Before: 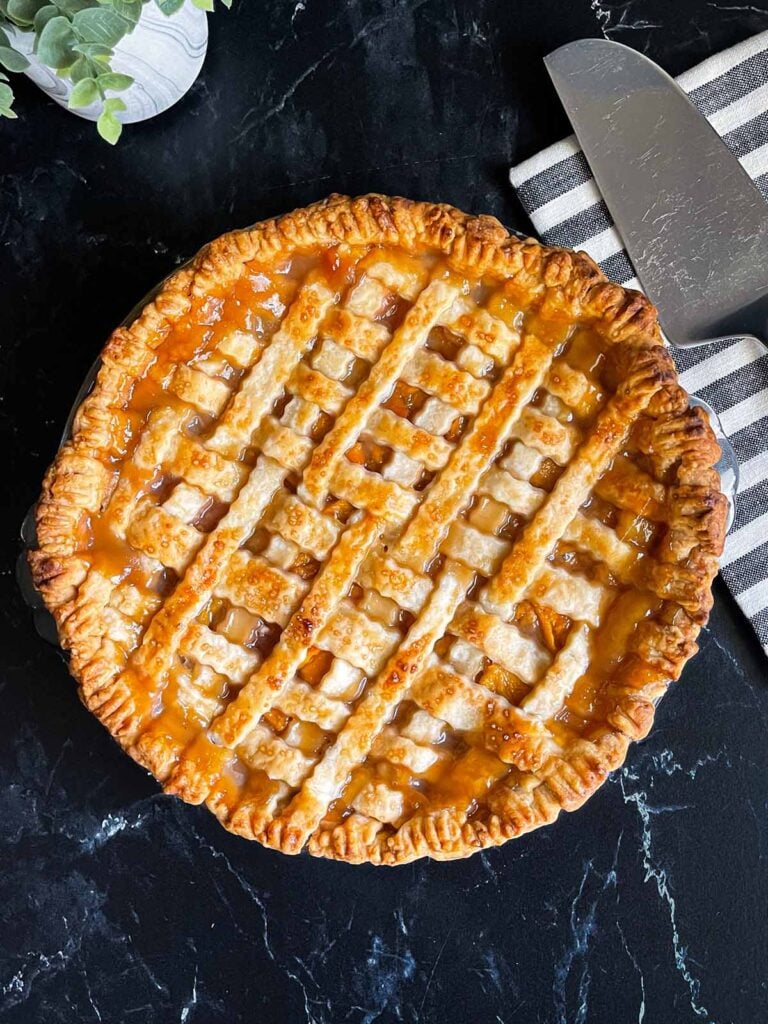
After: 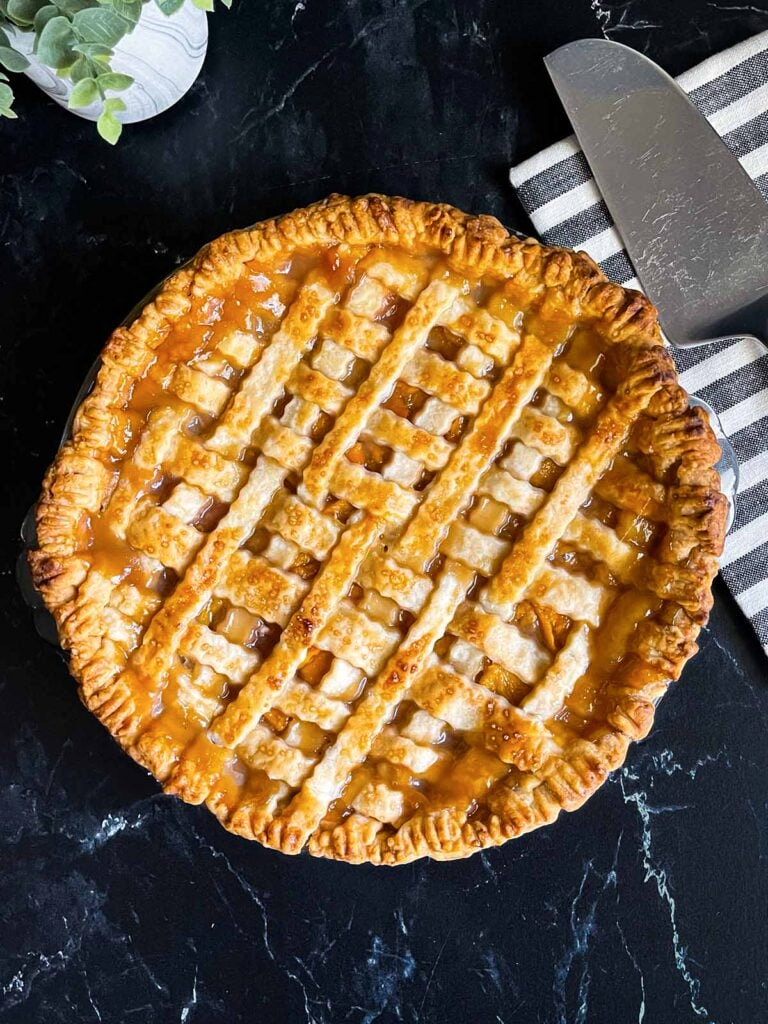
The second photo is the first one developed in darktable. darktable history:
color balance rgb: perceptual saturation grading › global saturation 20%, global vibrance 10%
contrast brightness saturation: contrast 0.11, saturation -0.17
